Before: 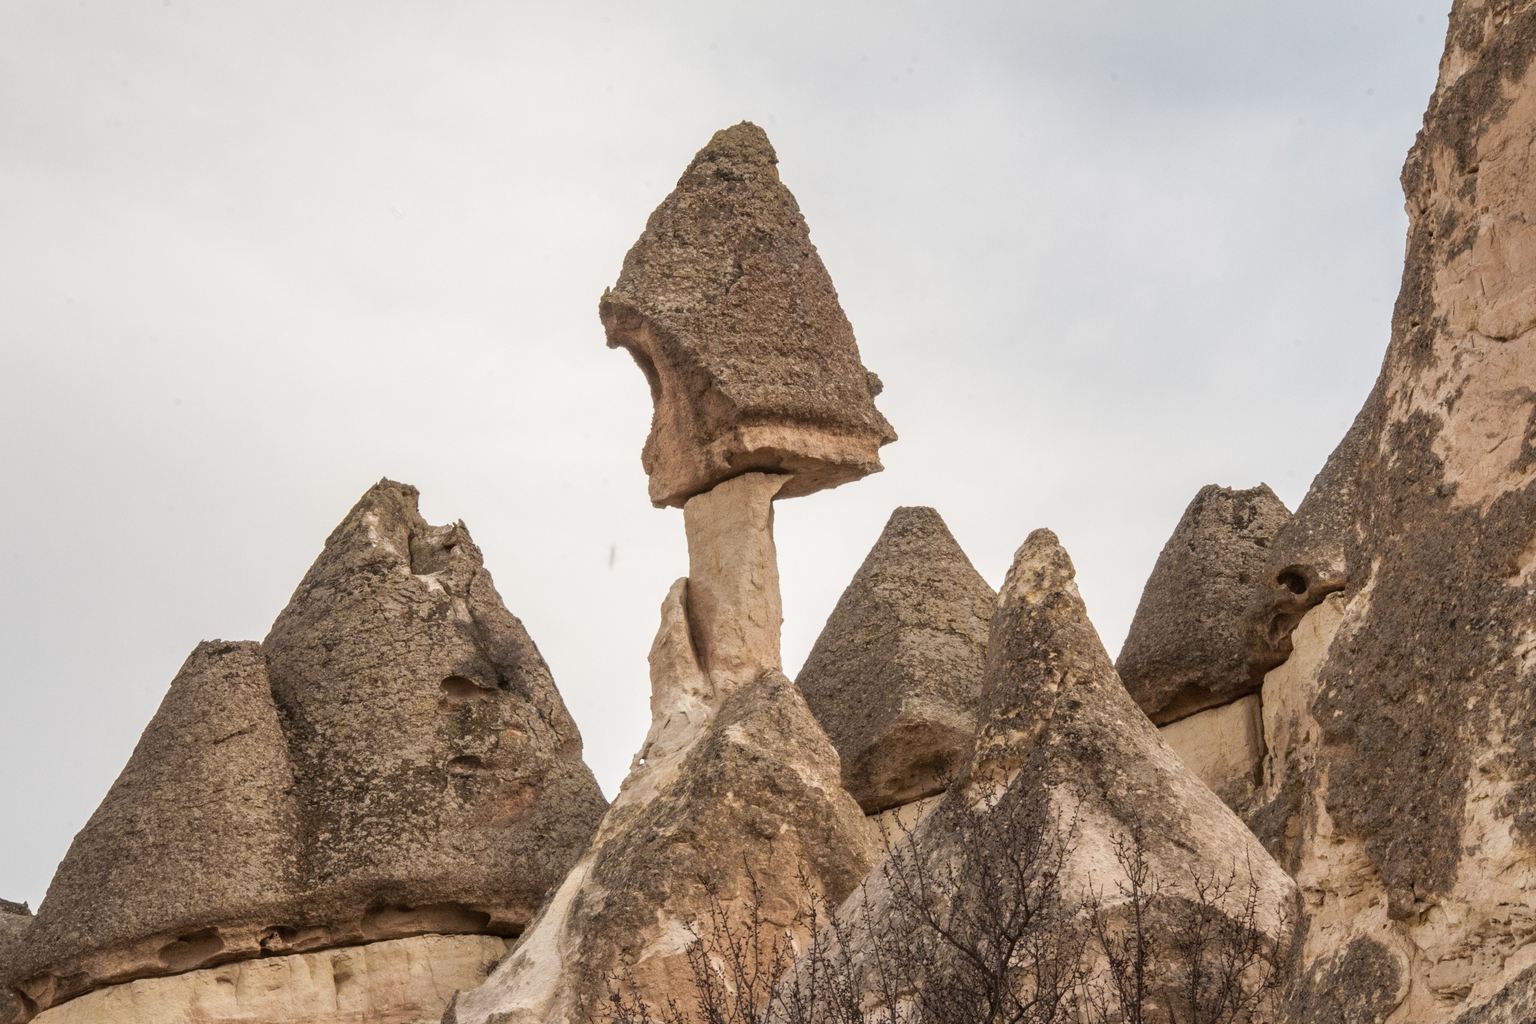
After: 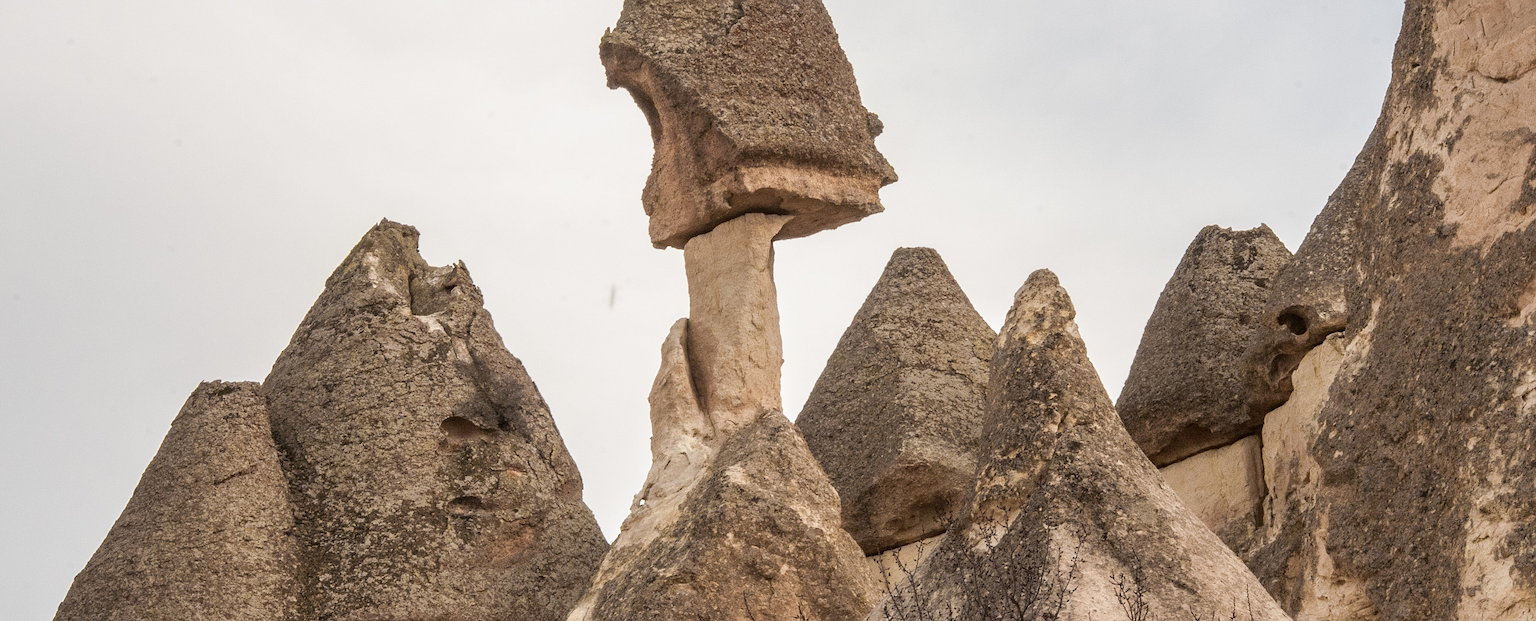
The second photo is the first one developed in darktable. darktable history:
crop and rotate: top 25.357%, bottom 13.942%
white balance: emerald 1
rotate and perspective: automatic cropping off
sharpen: on, module defaults
tone equalizer: on, module defaults
